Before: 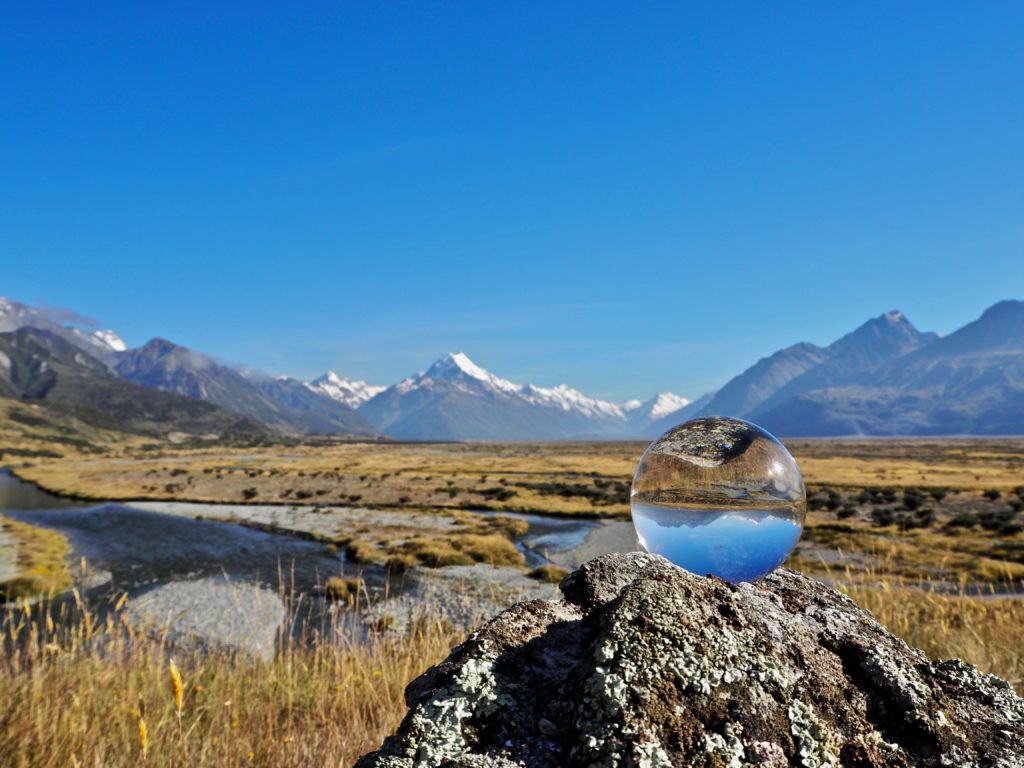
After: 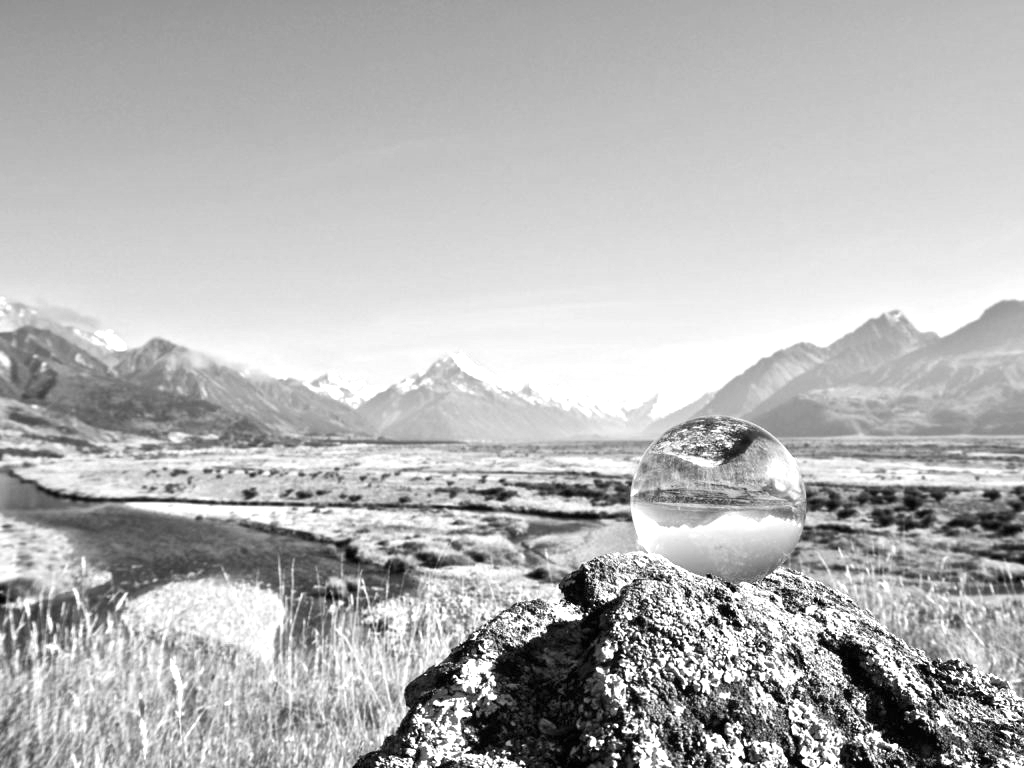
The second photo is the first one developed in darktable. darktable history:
monochrome: on, module defaults
exposure: black level correction 0, exposure 1.379 EV, compensate exposure bias true, compensate highlight preservation false
